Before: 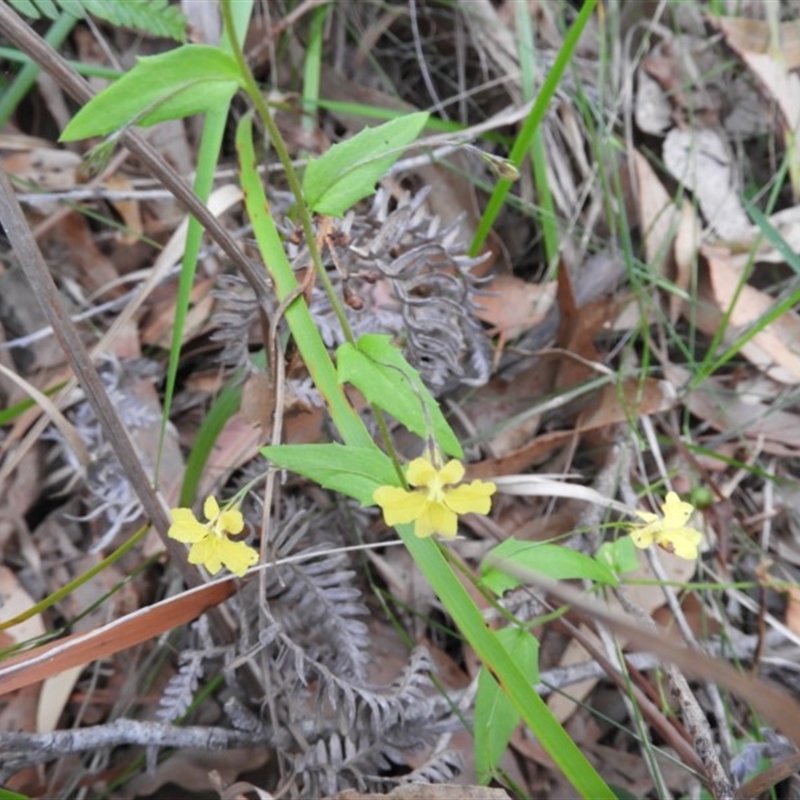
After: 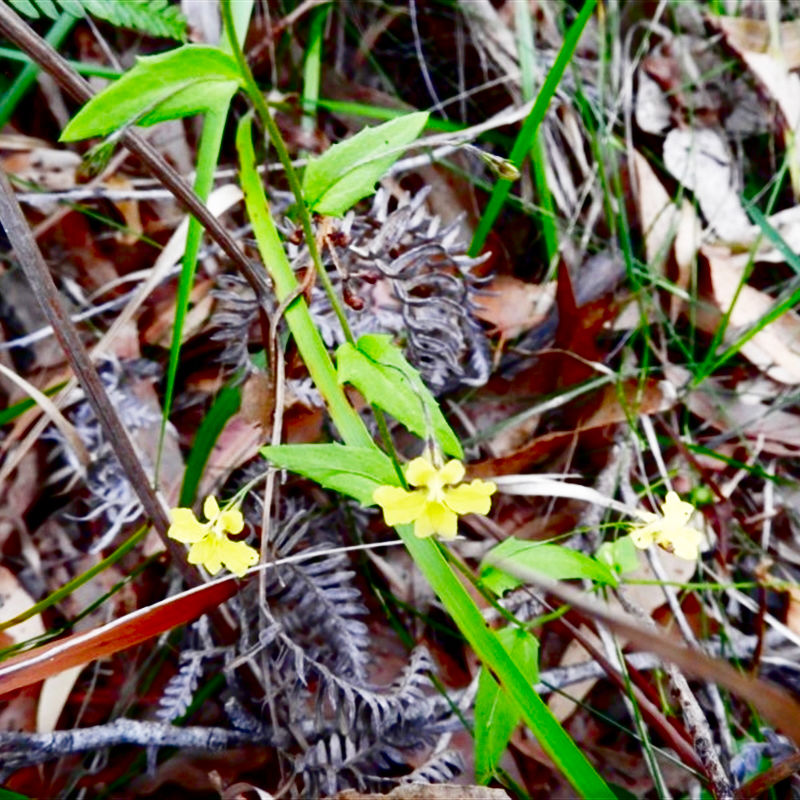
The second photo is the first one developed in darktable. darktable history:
contrast brightness saturation: brightness -1, saturation 1
base curve: curves: ch0 [(0, 0) (0, 0) (0.002, 0.001) (0.008, 0.003) (0.019, 0.011) (0.037, 0.037) (0.064, 0.11) (0.102, 0.232) (0.152, 0.379) (0.216, 0.524) (0.296, 0.665) (0.394, 0.789) (0.512, 0.881) (0.651, 0.945) (0.813, 0.986) (1, 1)], preserve colors none
